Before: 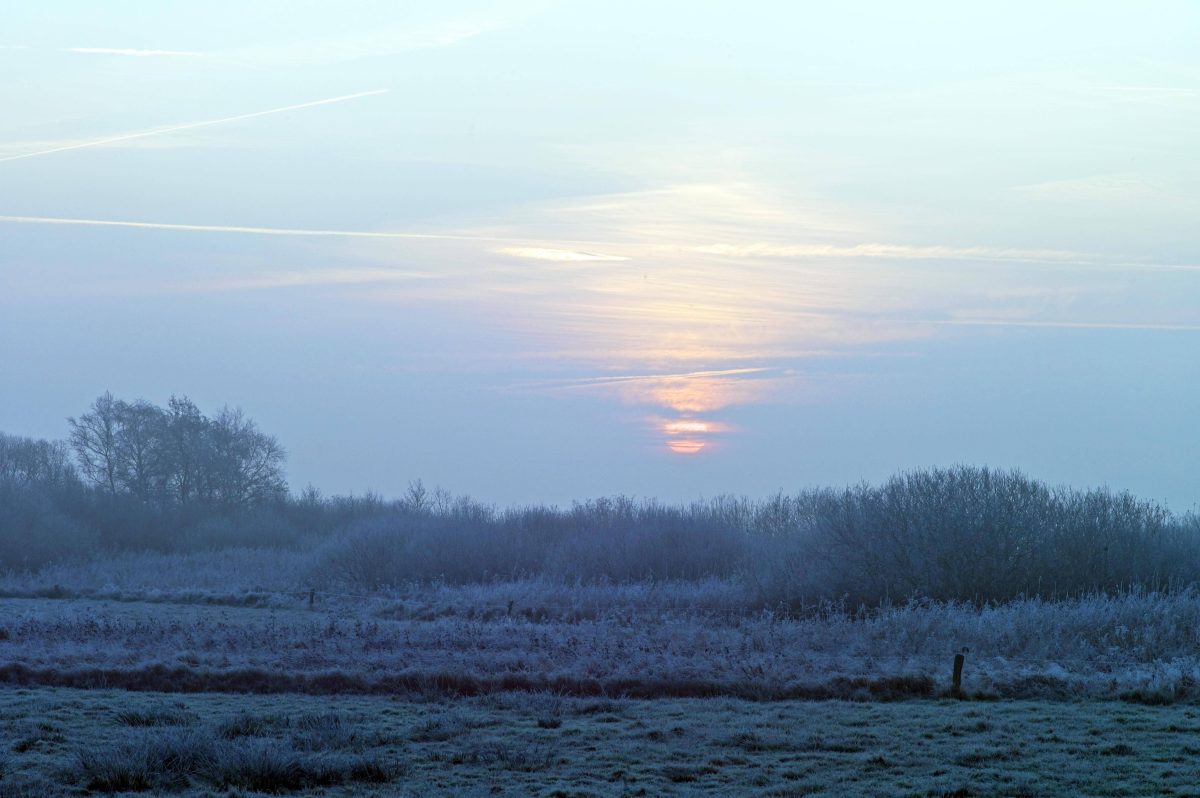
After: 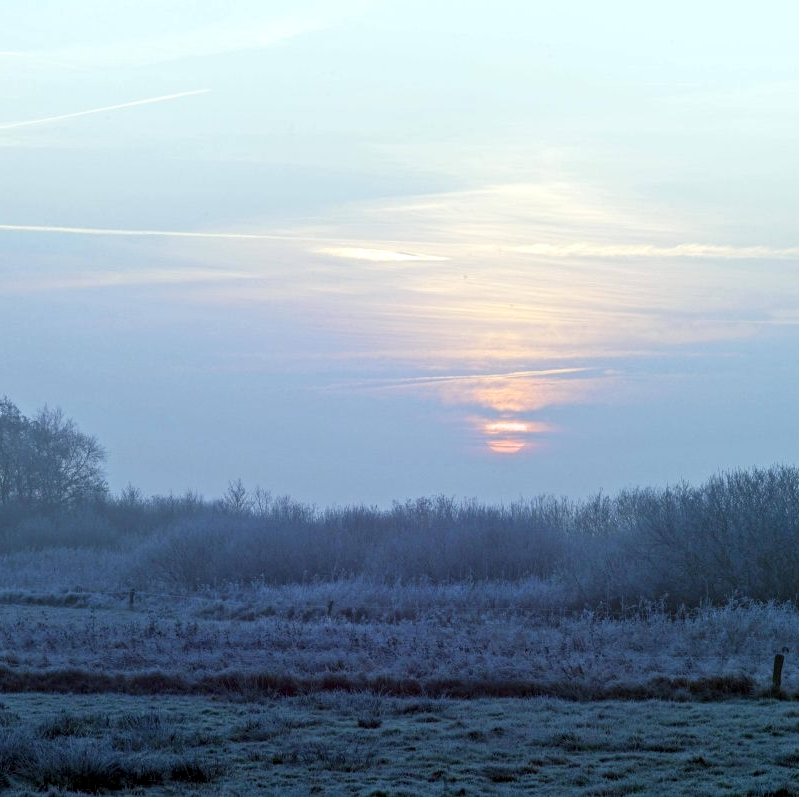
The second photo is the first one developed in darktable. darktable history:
local contrast: highlights 100%, shadows 100%, detail 120%, midtone range 0.2
crop and rotate: left 15.055%, right 18.278%
